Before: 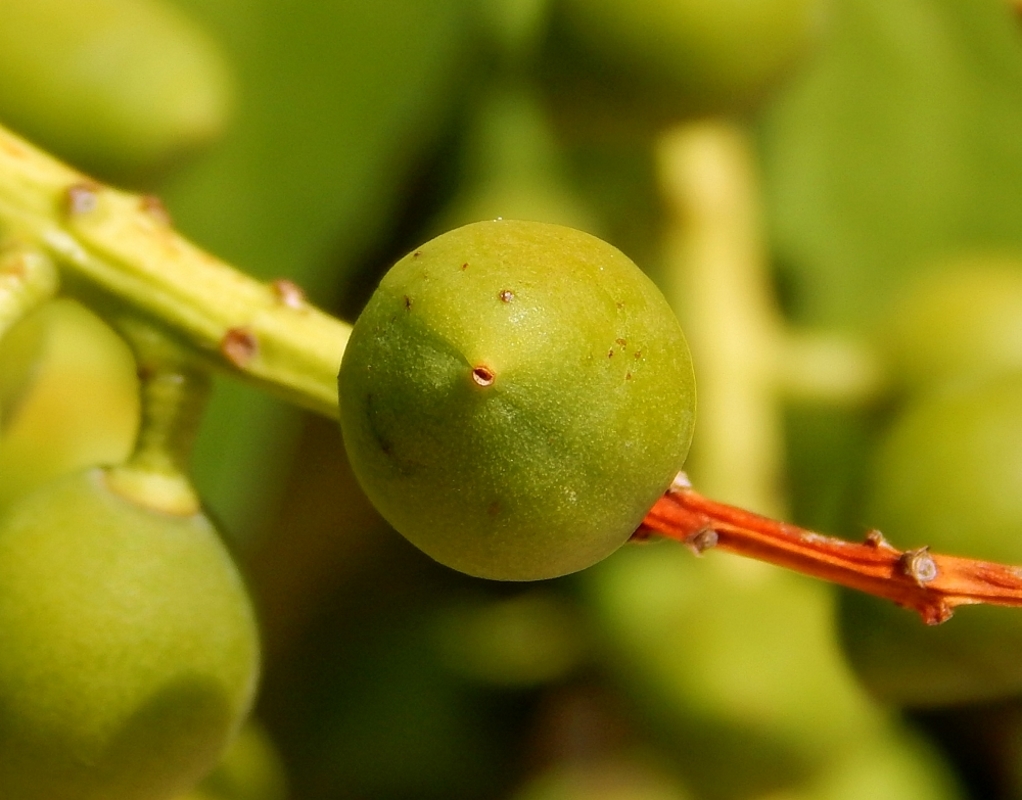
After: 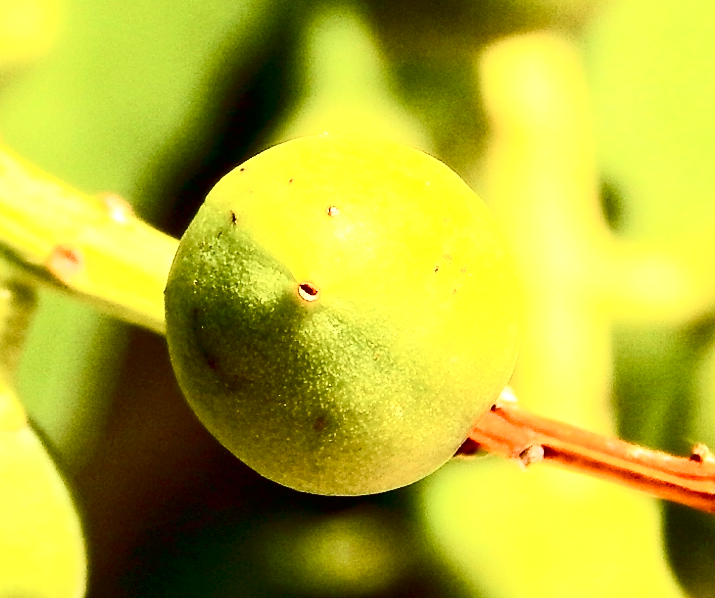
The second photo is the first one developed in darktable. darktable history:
exposure: black level correction 0.009, exposure 1.425 EV, compensate highlight preservation false
crop and rotate: left 17.046%, top 10.659%, right 12.989%, bottom 14.553%
sharpen: radius 1.559, amount 0.373, threshold 1.271
contrast brightness saturation: contrast 0.5, saturation -0.1
